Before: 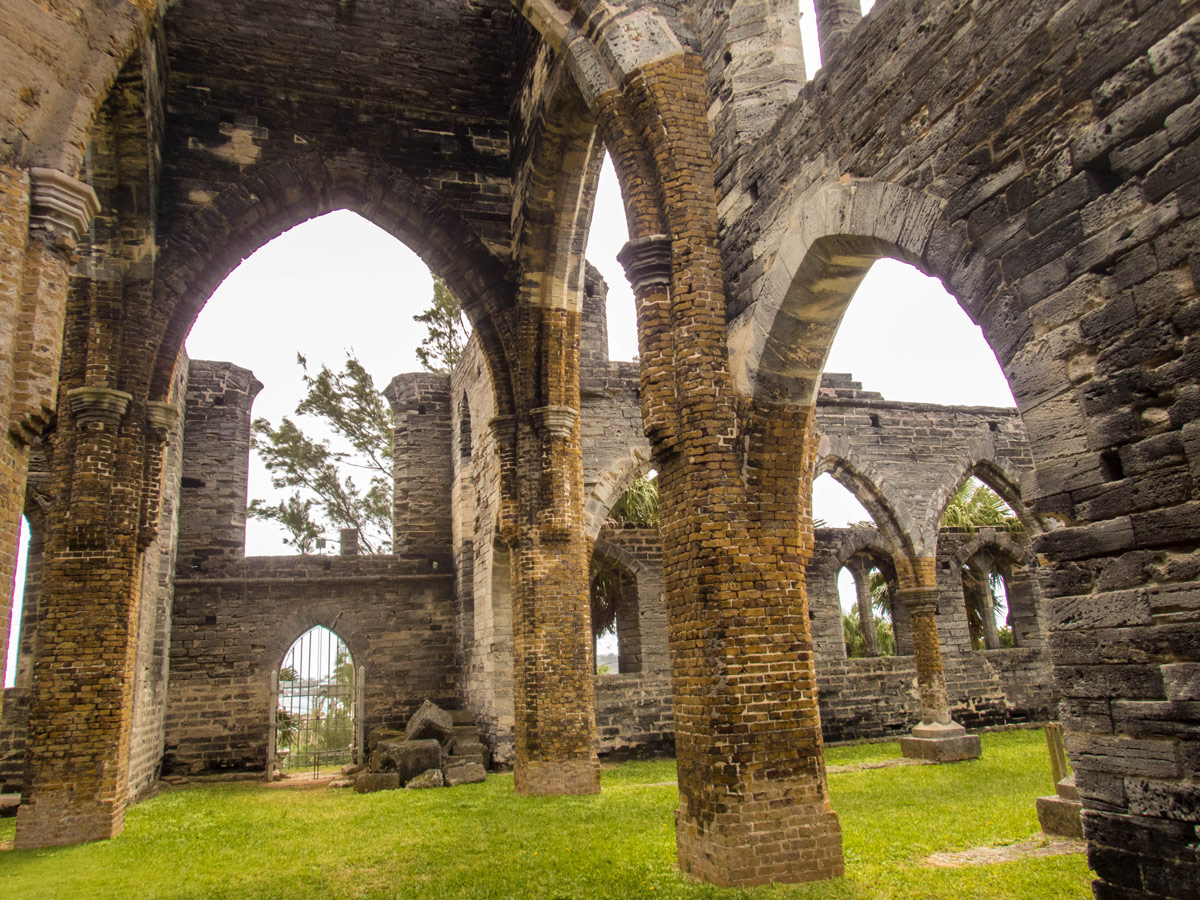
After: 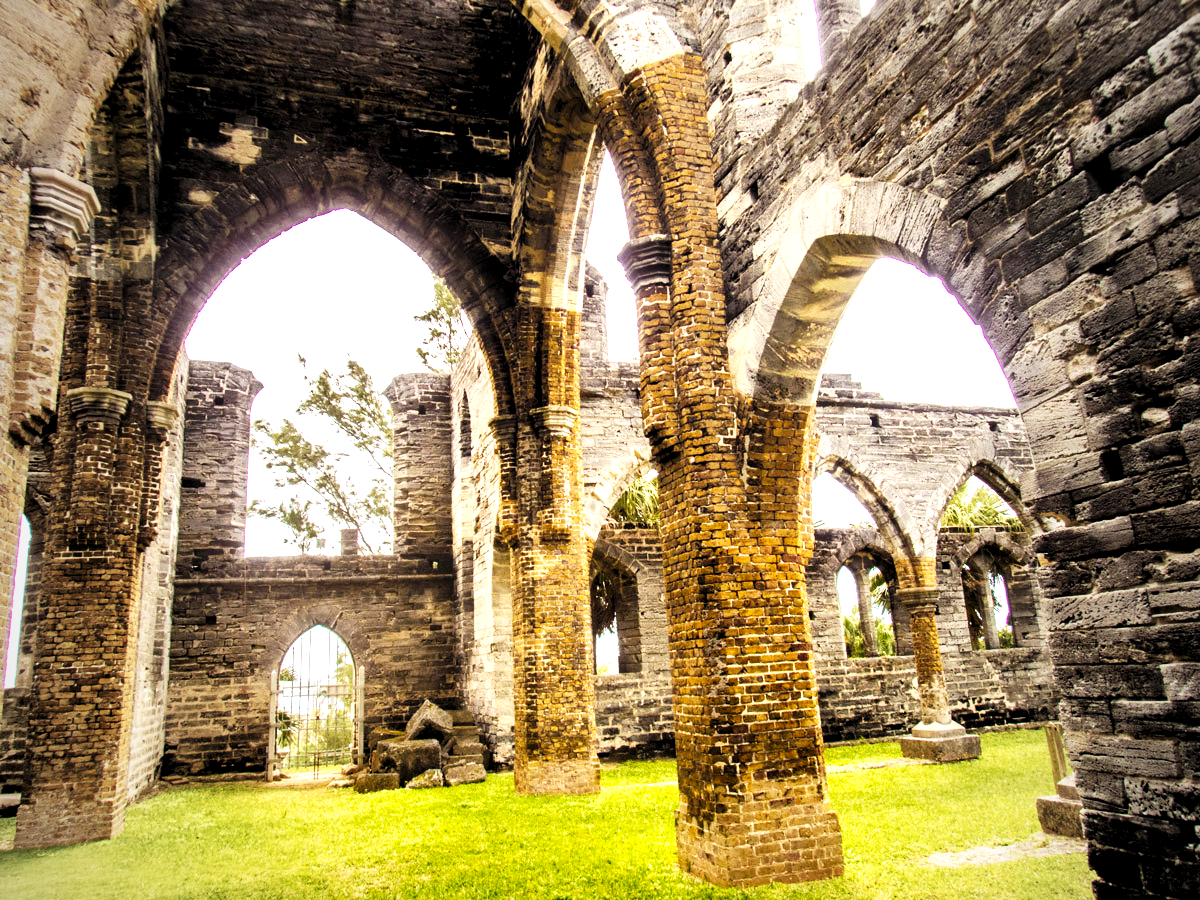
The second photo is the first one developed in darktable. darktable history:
shadows and highlights: shadows 37.18, highlights -27.25, soften with gaussian
vignetting: fall-off start 72.7%, fall-off radius 107.97%, width/height ratio 0.73, unbound false
levels: levels [0.062, 0.494, 0.925]
base curve: curves: ch0 [(0, 0) (0.007, 0.004) (0.027, 0.03) (0.046, 0.07) (0.207, 0.54) (0.442, 0.872) (0.673, 0.972) (1, 1)], preserve colors none
